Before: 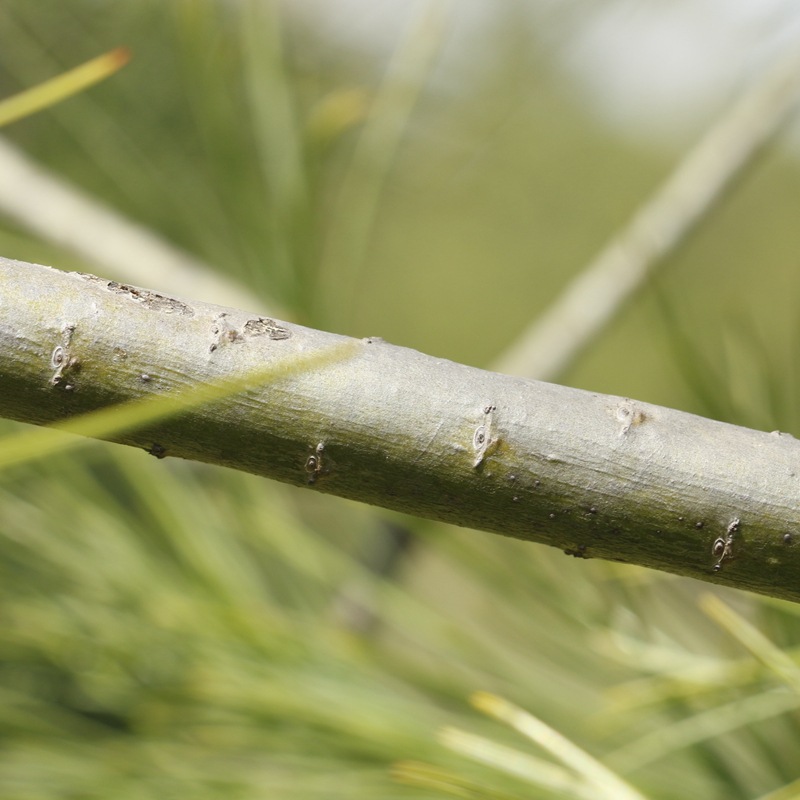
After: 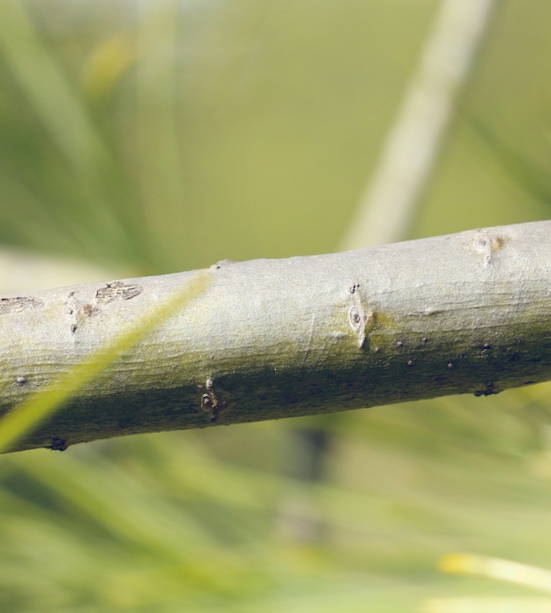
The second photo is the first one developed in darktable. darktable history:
crop and rotate: angle 20.74°, left 6.998%, right 4.052%, bottom 1.177%
color balance rgb: global offset › luminance -0.295%, global offset › chroma 0.301%, global offset › hue 262.07°, linear chroma grading › shadows -8.642%, linear chroma grading › global chroma 9.857%, perceptual saturation grading › global saturation 14.8%
shadows and highlights: shadows -55.05, highlights 85.9, soften with gaussian
